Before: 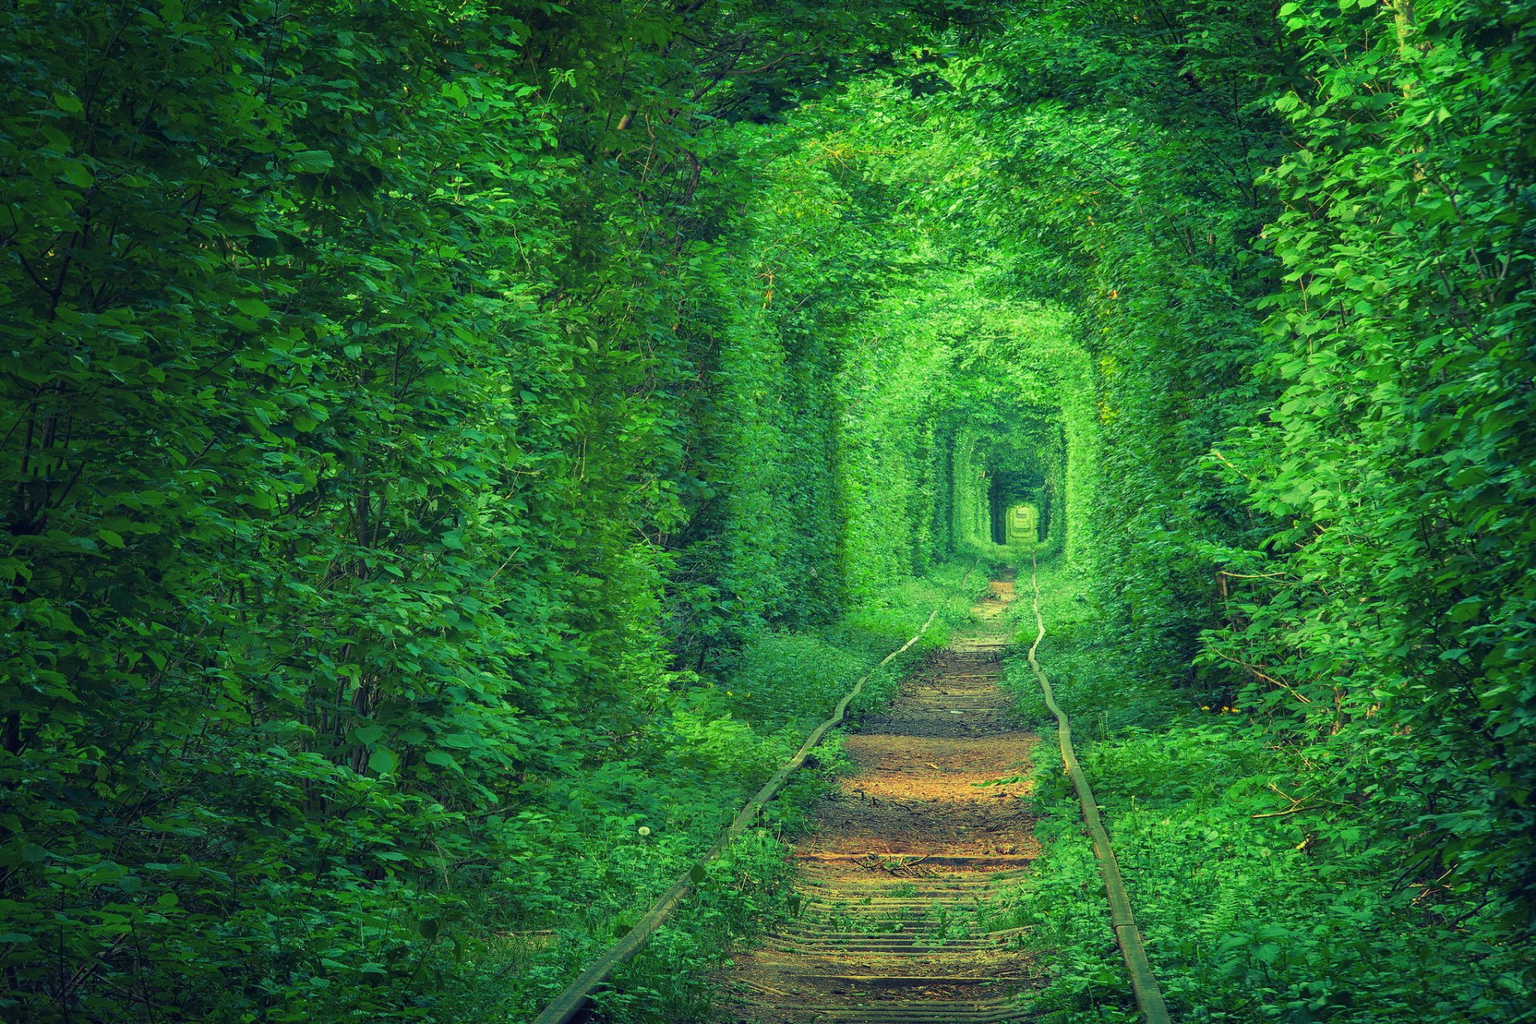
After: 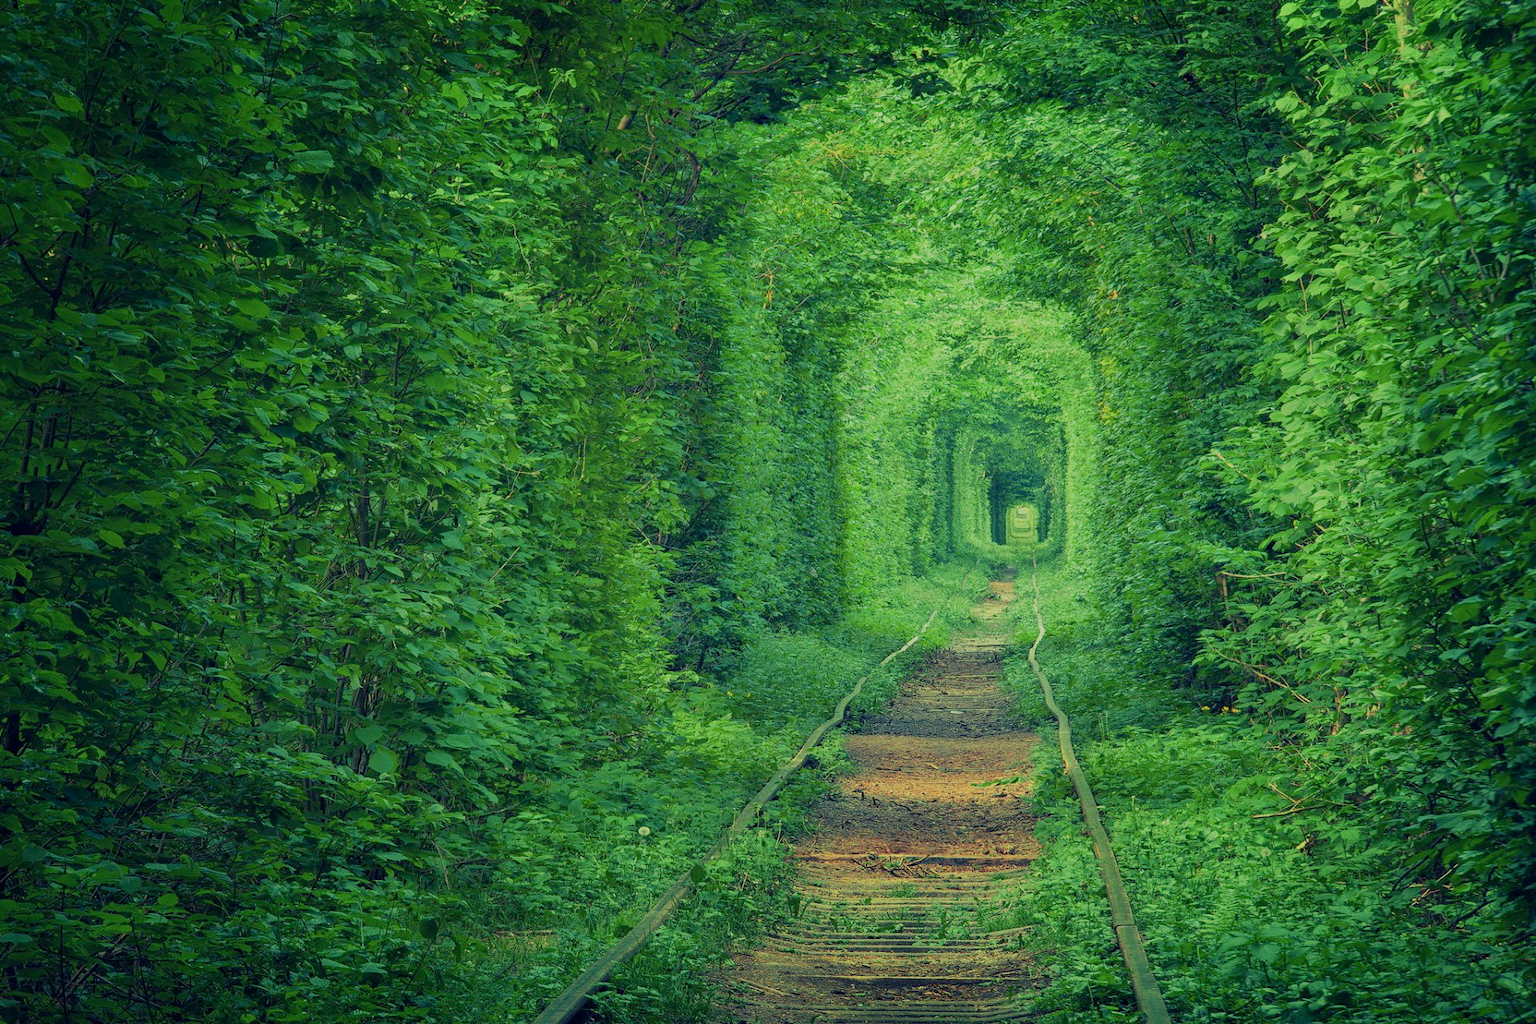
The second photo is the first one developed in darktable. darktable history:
filmic rgb: middle gray luminance 18.31%, black relative exposure -10.47 EV, white relative exposure 3.41 EV, target black luminance 0%, hardness 6.07, latitude 98.38%, contrast 0.852, shadows ↔ highlights balance 0.475%, preserve chrominance no, color science v5 (2021), contrast in shadows safe, contrast in highlights safe
